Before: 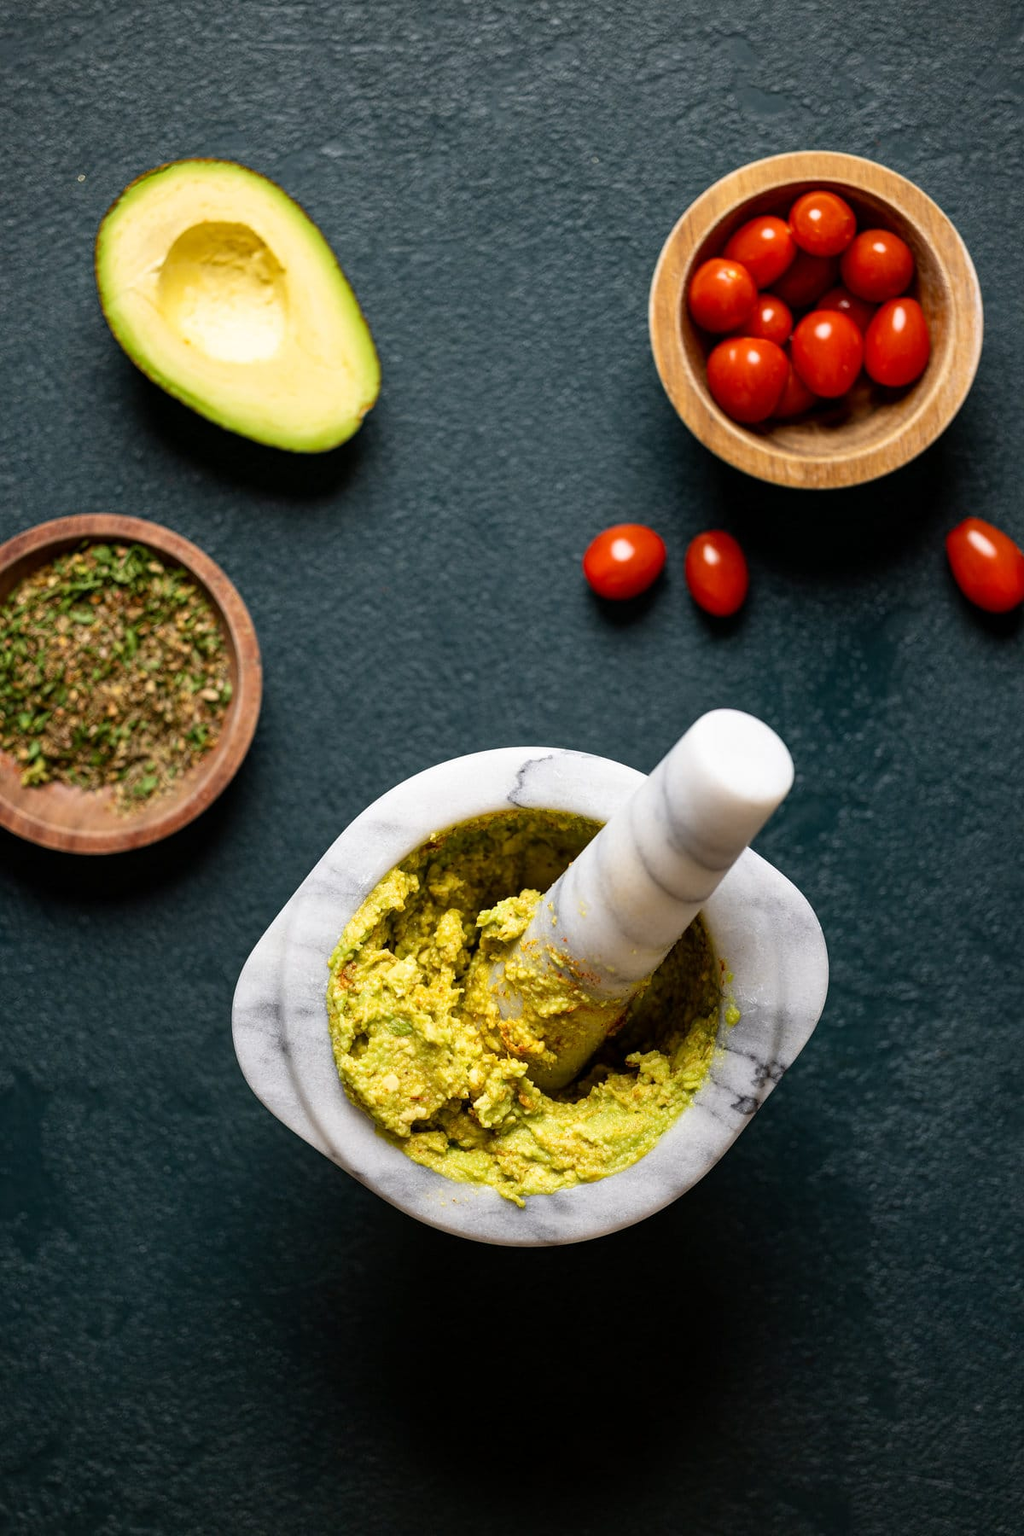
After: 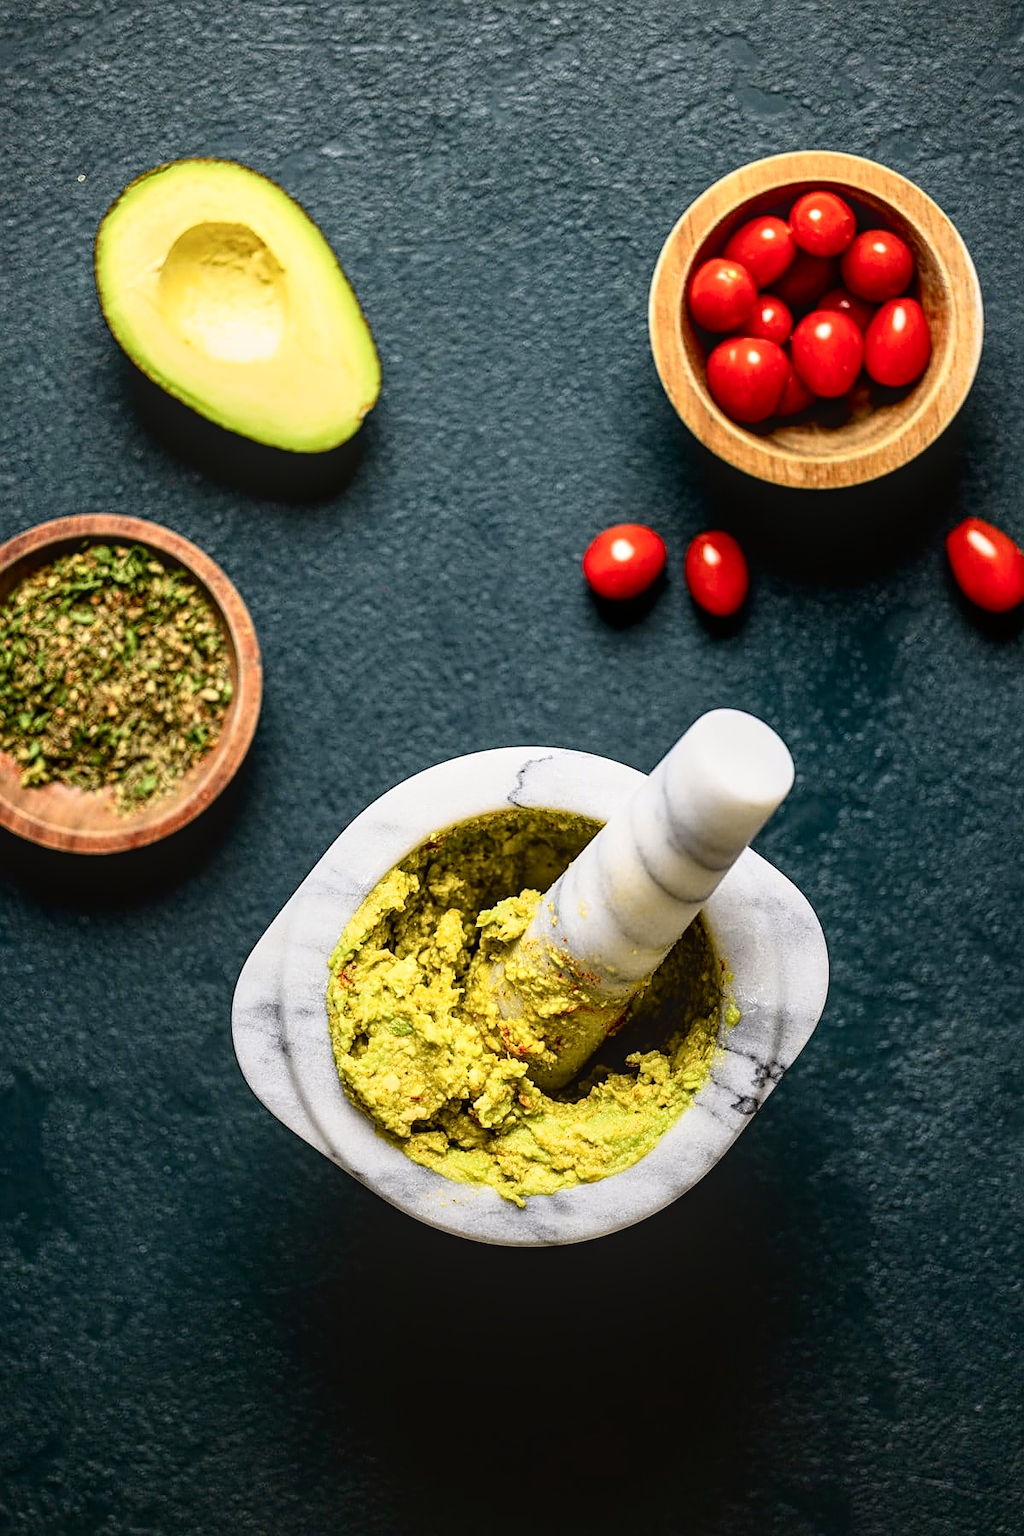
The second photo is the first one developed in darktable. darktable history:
local contrast: on, module defaults
tone curve: curves: ch0 [(0, 0.024) (0.049, 0.038) (0.176, 0.162) (0.311, 0.337) (0.416, 0.471) (0.565, 0.658) (0.817, 0.911) (1, 1)]; ch1 [(0, 0) (0.339, 0.358) (0.445, 0.439) (0.476, 0.47) (0.504, 0.504) (0.53, 0.511) (0.557, 0.558) (0.627, 0.664) (0.728, 0.786) (1, 1)]; ch2 [(0, 0) (0.327, 0.324) (0.417, 0.44) (0.46, 0.453) (0.502, 0.504) (0.526, 0.52) (0.549, 0.561) (0.619, 0.657) (0.76, 0.765) (1, 1)], color space Lab, independent channels, preserve colors none
sharpen: on, module defaults
